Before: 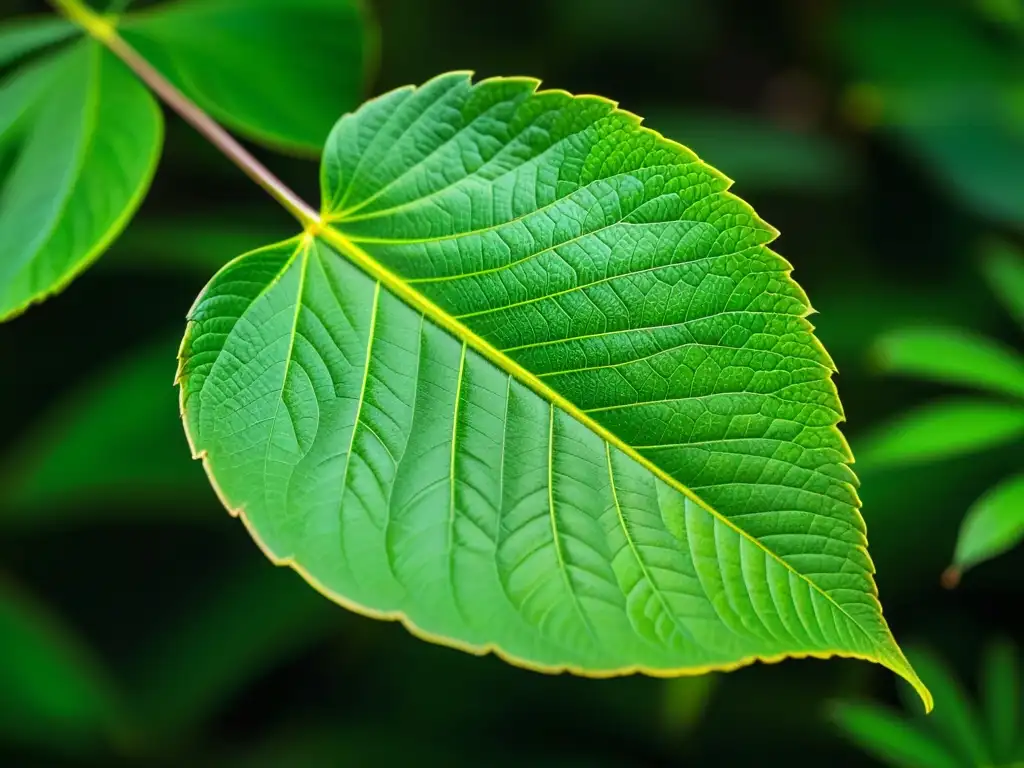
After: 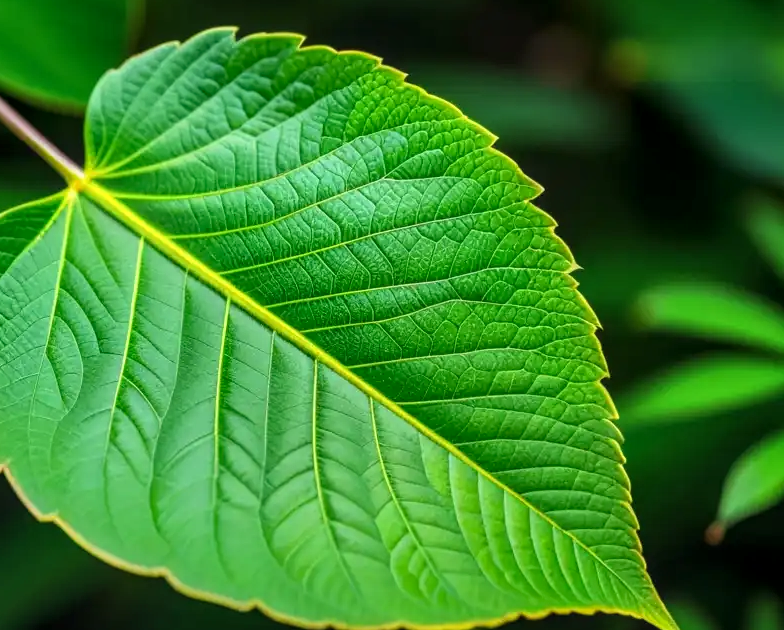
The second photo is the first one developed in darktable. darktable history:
local contrast: on, module defaults
crop: left 23.095%, top 5.827%, bottom 11.854%
